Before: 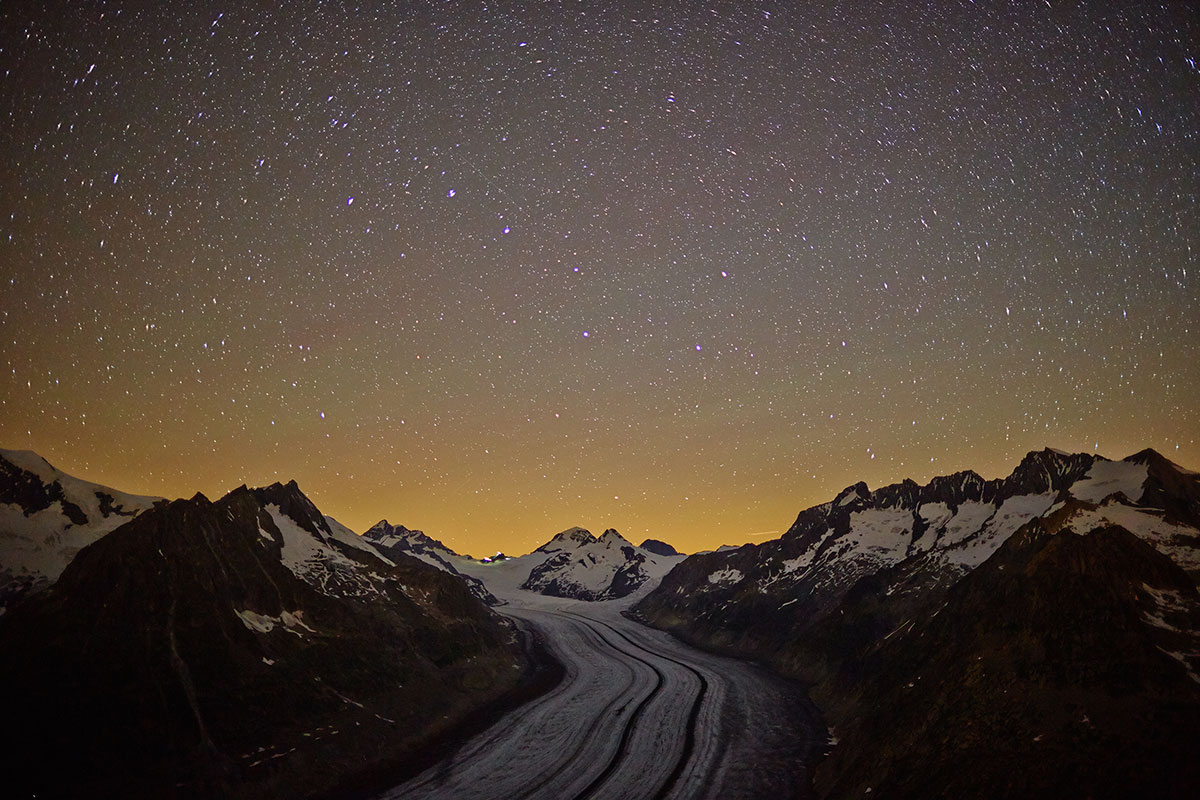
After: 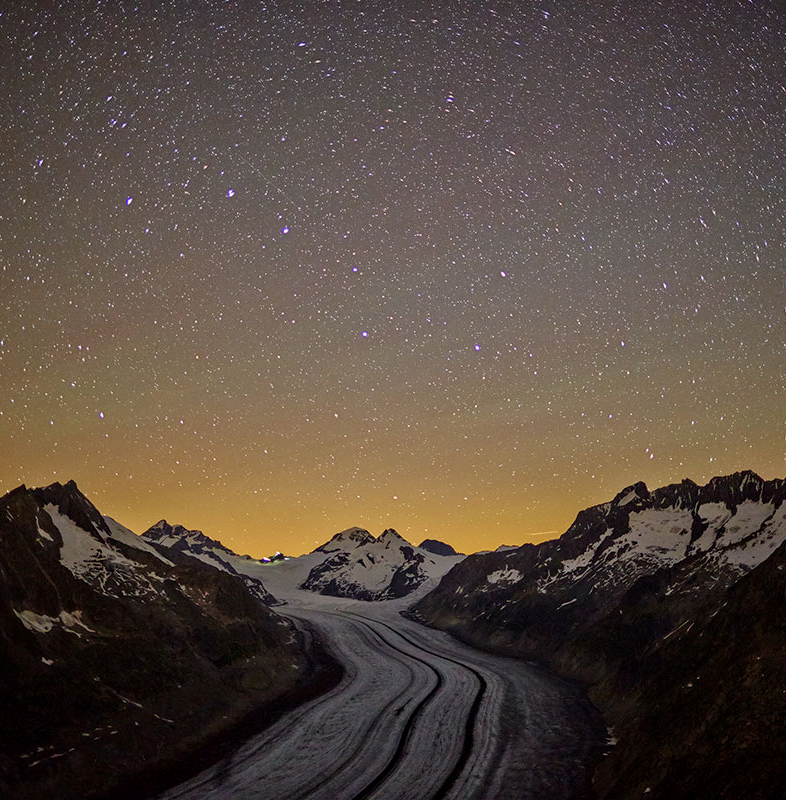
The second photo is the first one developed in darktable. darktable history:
crop and rotate: left 18.445%, right 16.042%
local contrast: on, module defaults
